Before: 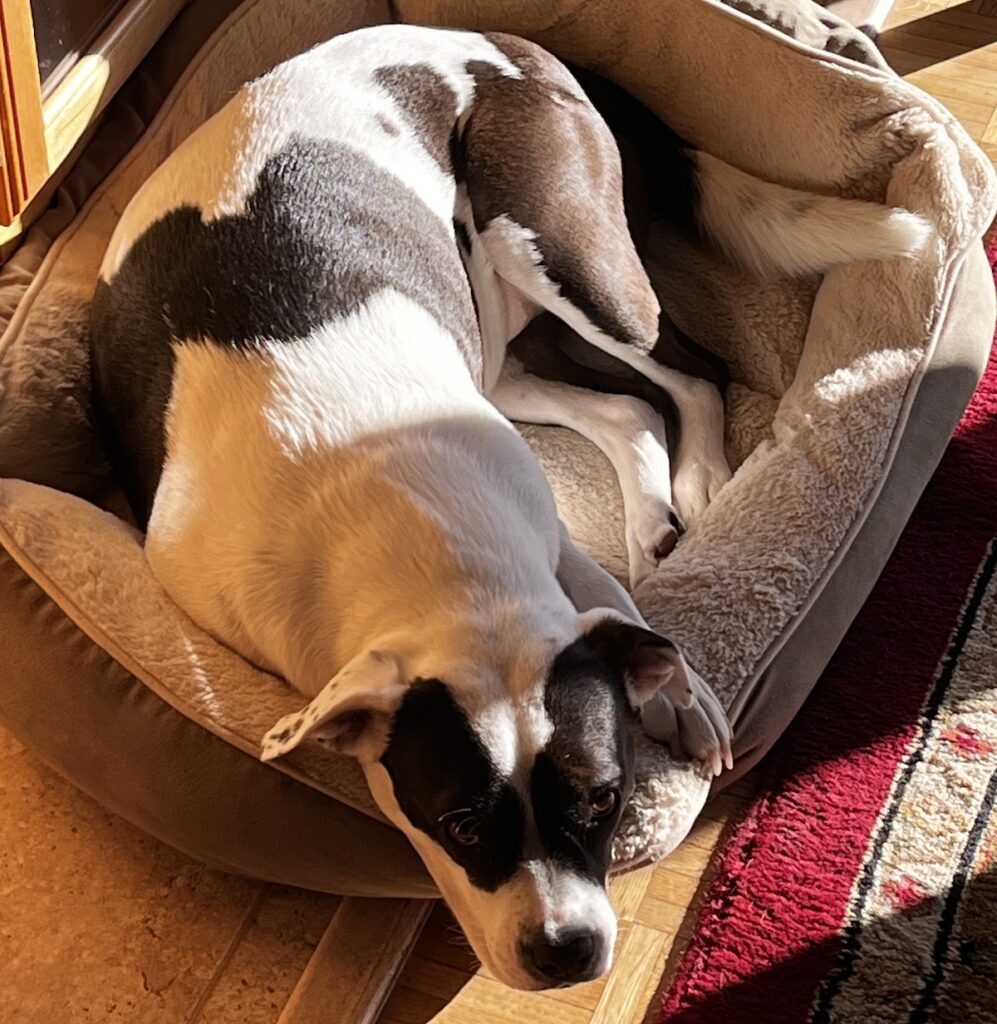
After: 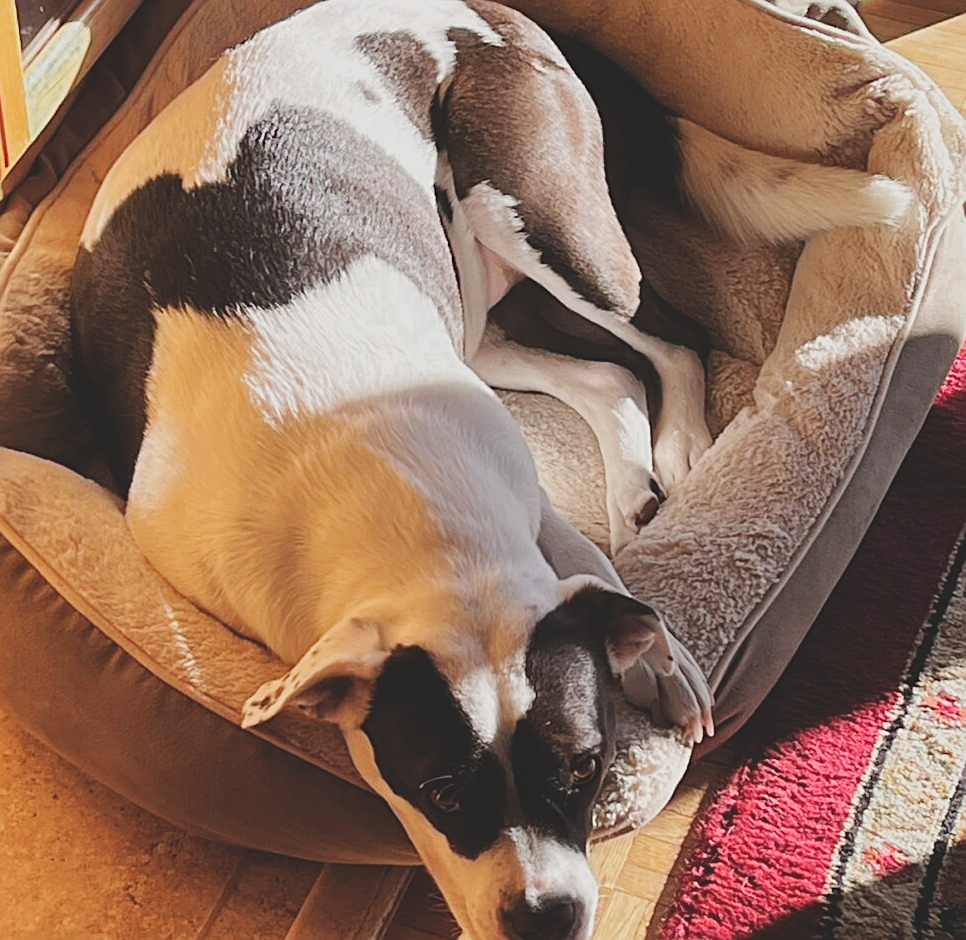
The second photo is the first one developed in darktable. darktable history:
crop: left 1.964%, top 3.251%, right 1.122%, bottom 4.933%
sharpen: on, module defaults
color zones: curves: ch0 [(0.25, 0.5) (0.347, 0.092) (0.75, 0.5)]; ch1 [(0.25, 0.5) (0.33, 0.51) (0.75, 0.5)]
exposure: black level correction -0.015, exposure -0.5 EV, compensate highlight preservation false
base curve: curves: ch0 [(0, 0) (0.158, 0.273) (0.879, 0.895) (1, 1)], preserve colors none
